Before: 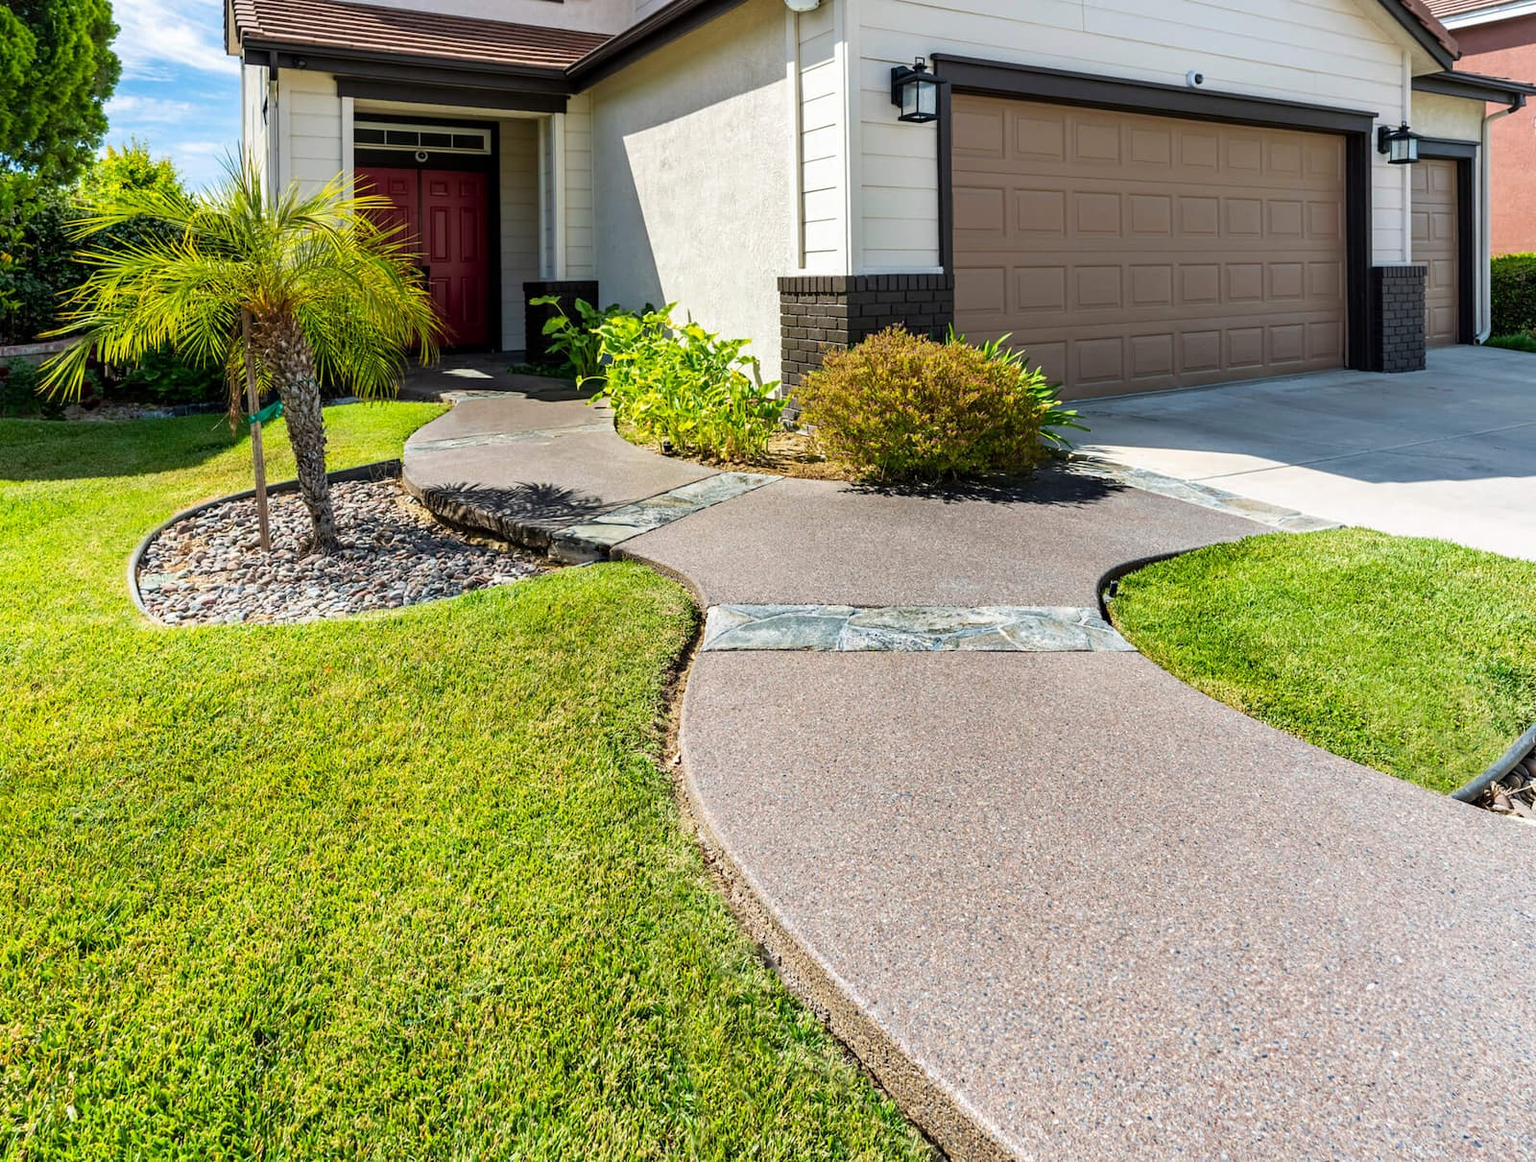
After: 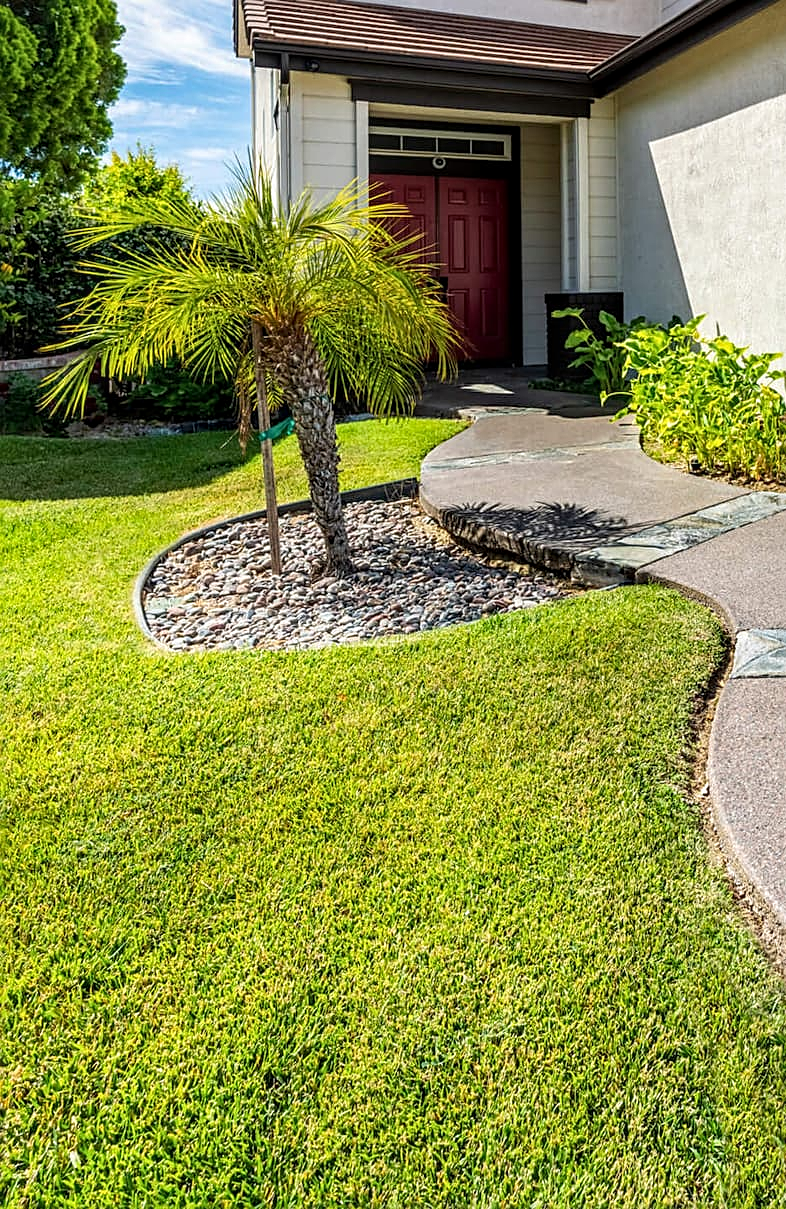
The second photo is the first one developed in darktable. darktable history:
local contrast: on, module defaults
sharpen: on, module defaults
crop and rotate: left 0%, top 0%, right 50.845%
contrast brightness saturation: contrast 0.07
